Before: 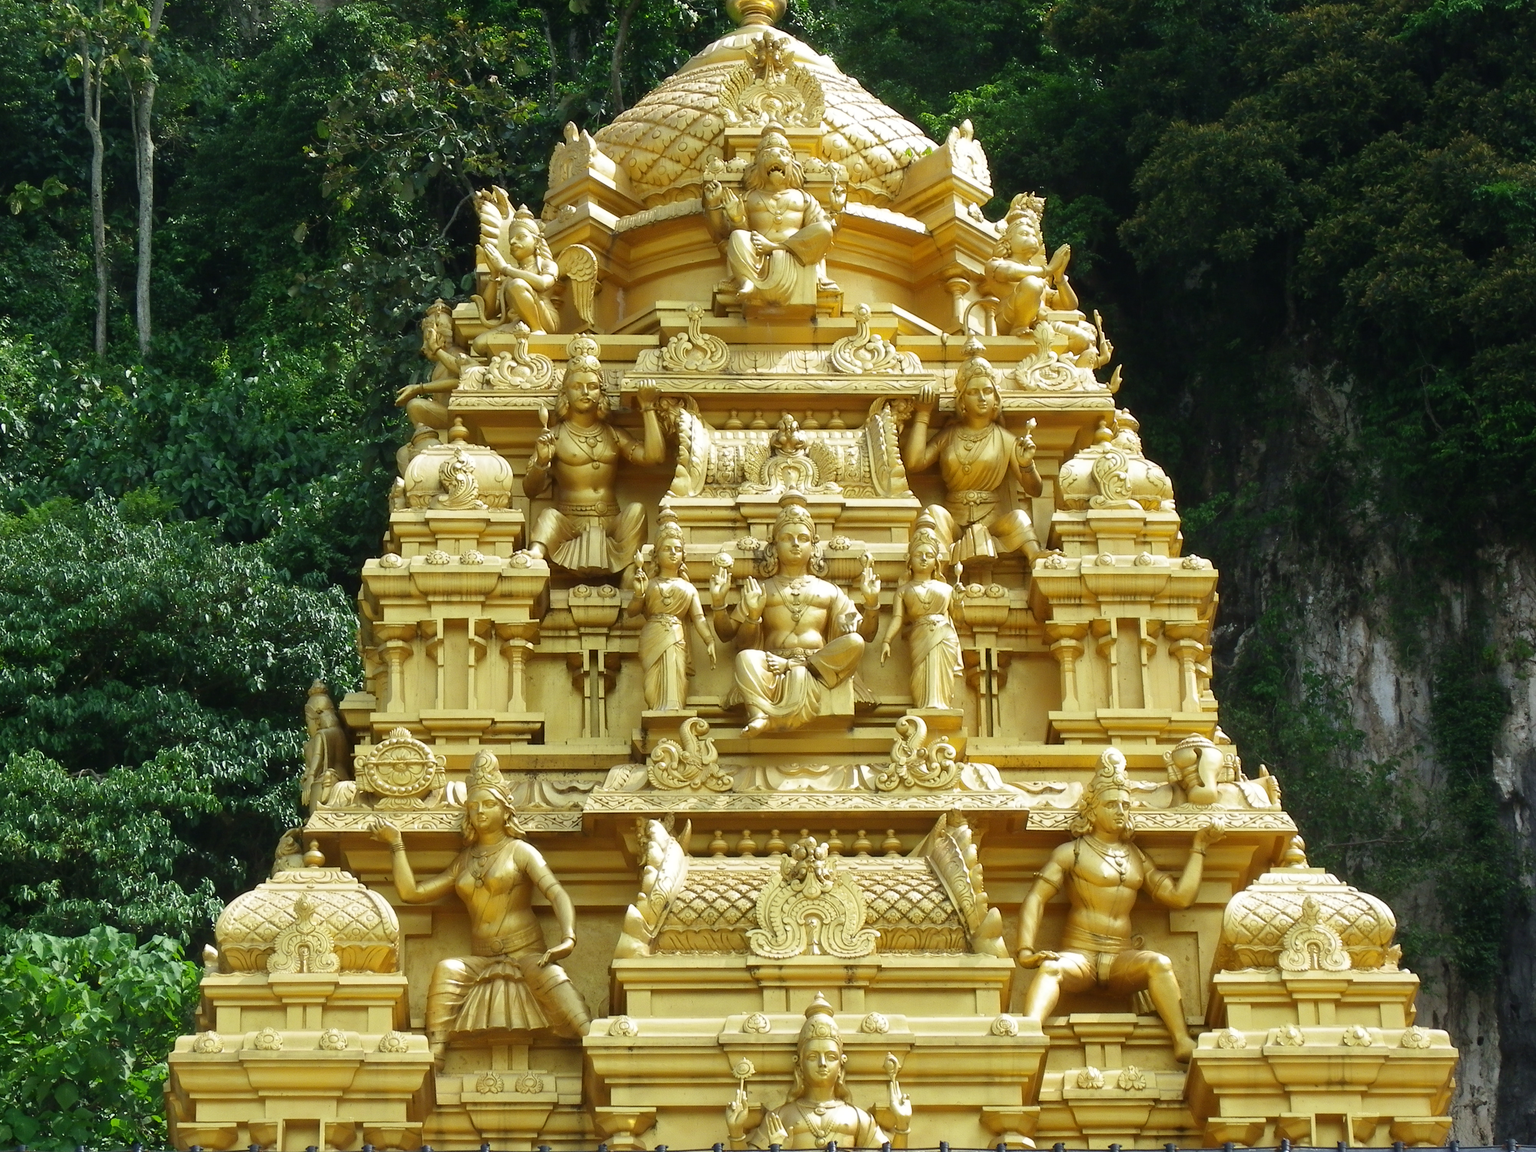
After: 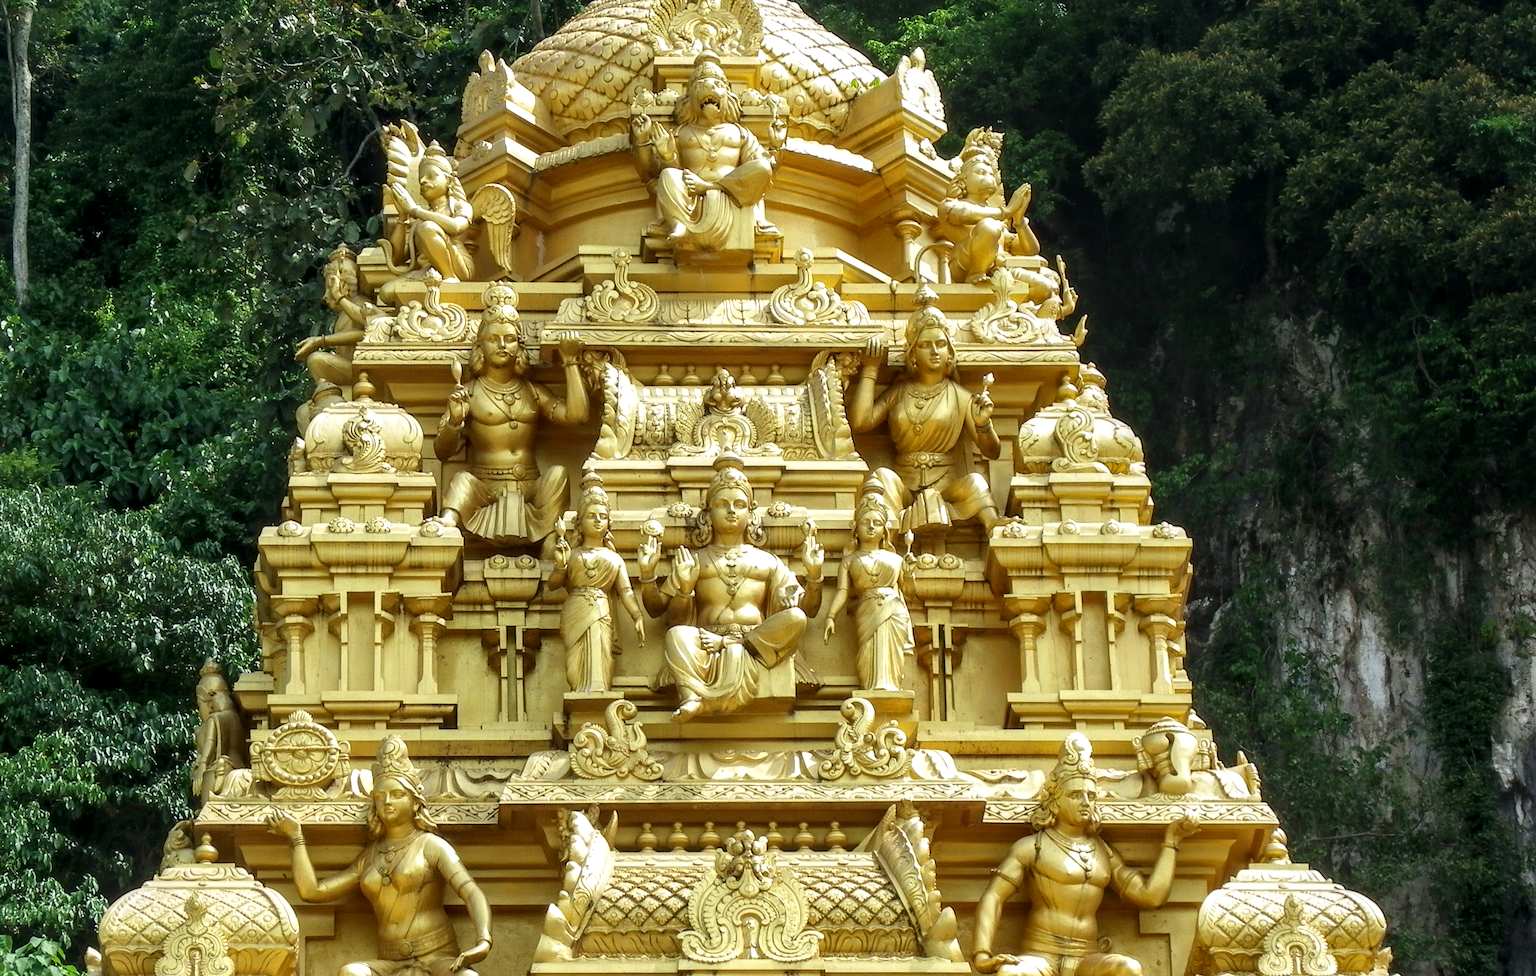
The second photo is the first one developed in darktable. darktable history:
local contrast: detail 142%
crop: left 8.155%, top 6.611%, bottom 15.385%
